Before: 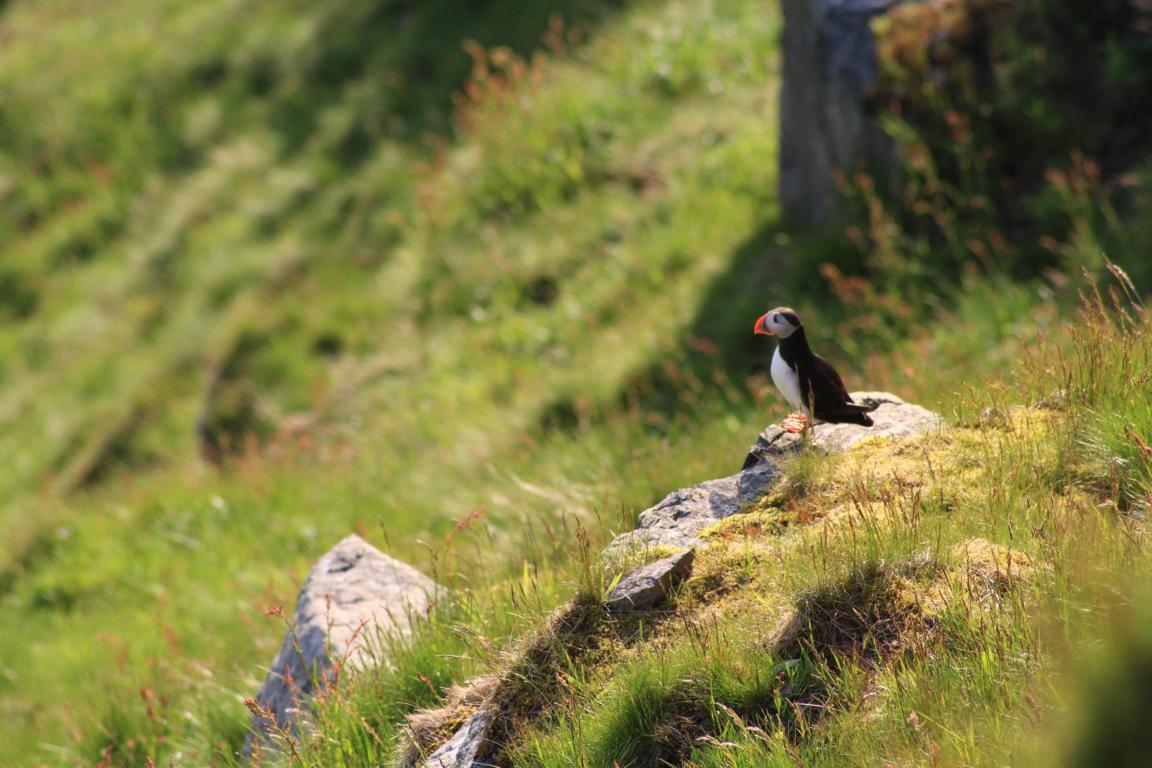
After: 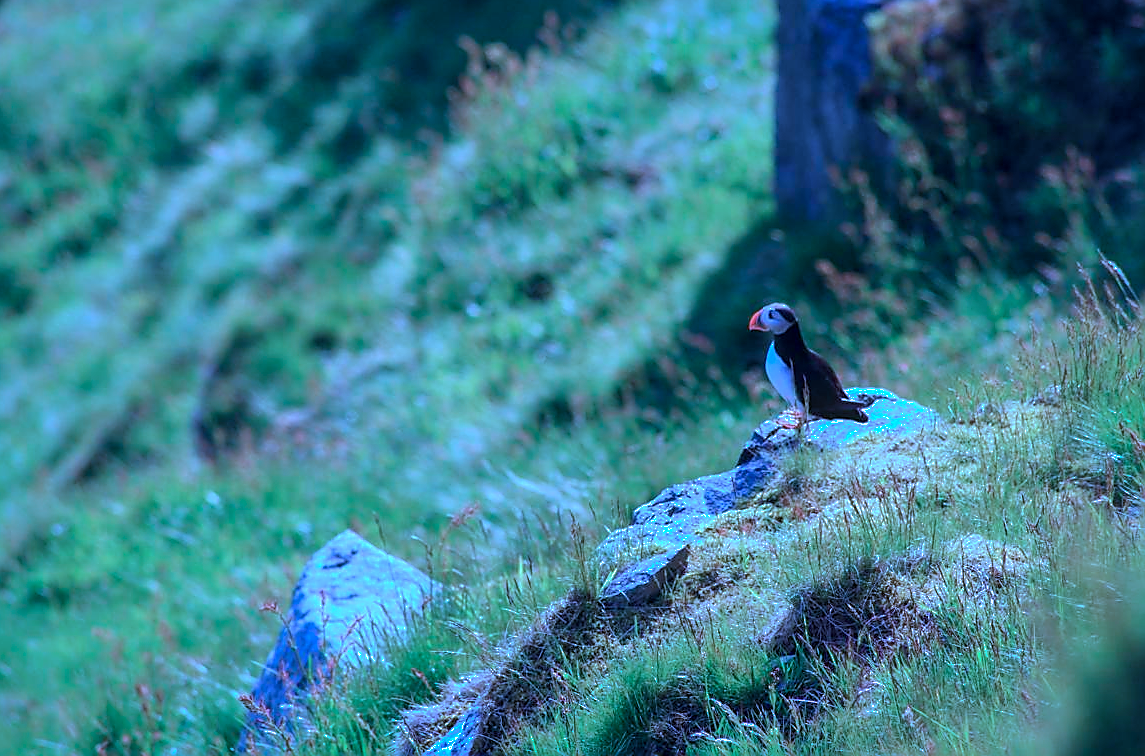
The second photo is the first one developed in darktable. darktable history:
shadows and highlights: shadows 25.62, highlights -71.01
color calibration: illuminant as shot in camera, x 0.483, y 0.431, temperature 2421.9 K
crop: left 0.454%, top 0.593%, right 0.154%, bottom 0.881%
local contrast: on, module defaults
sharpen: radius 1.357, amount 1.257, threshold 0.823
